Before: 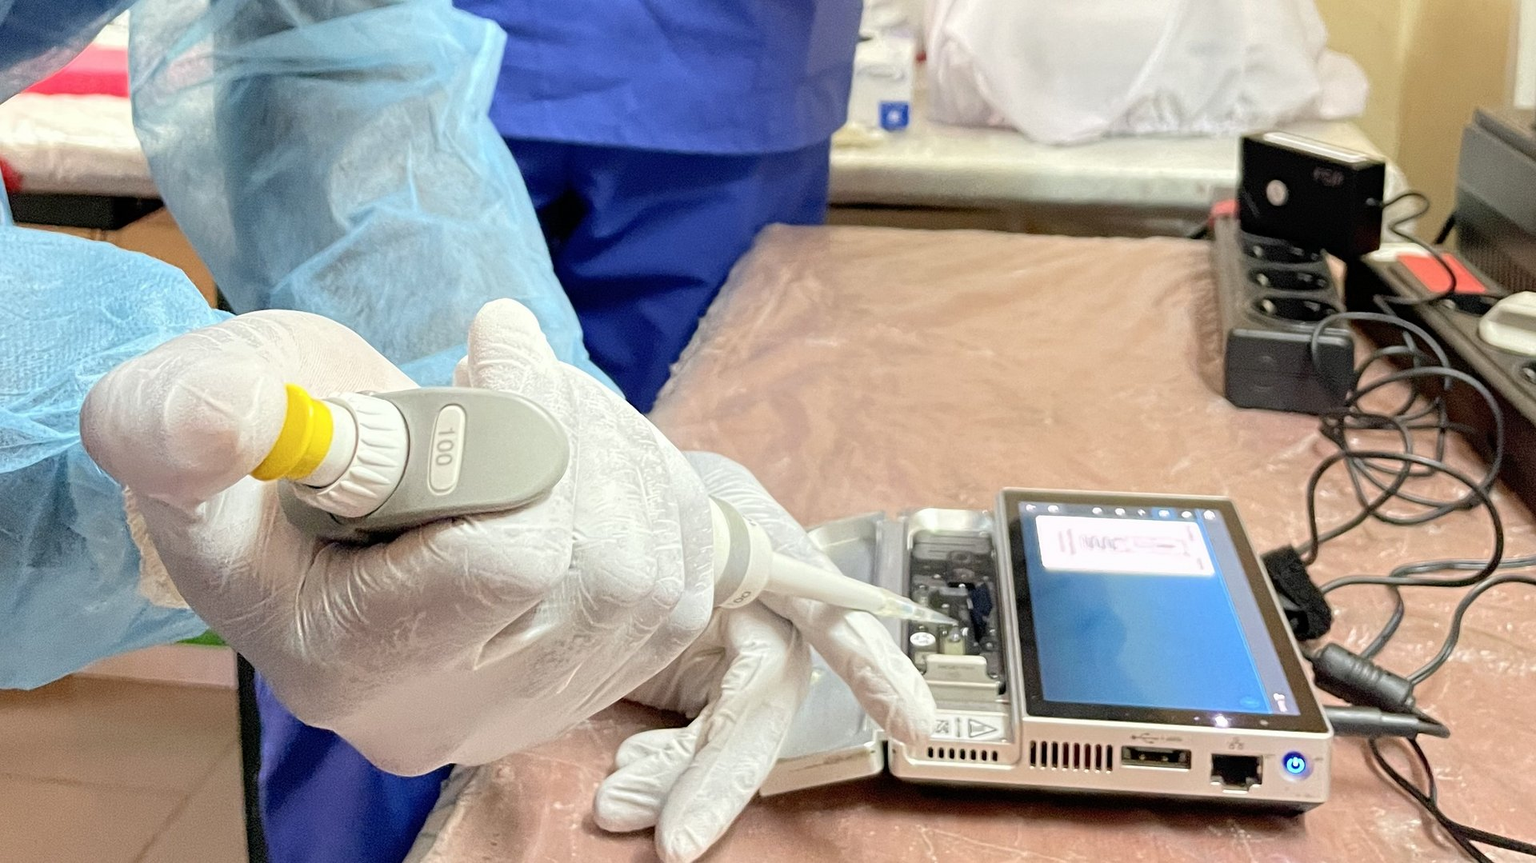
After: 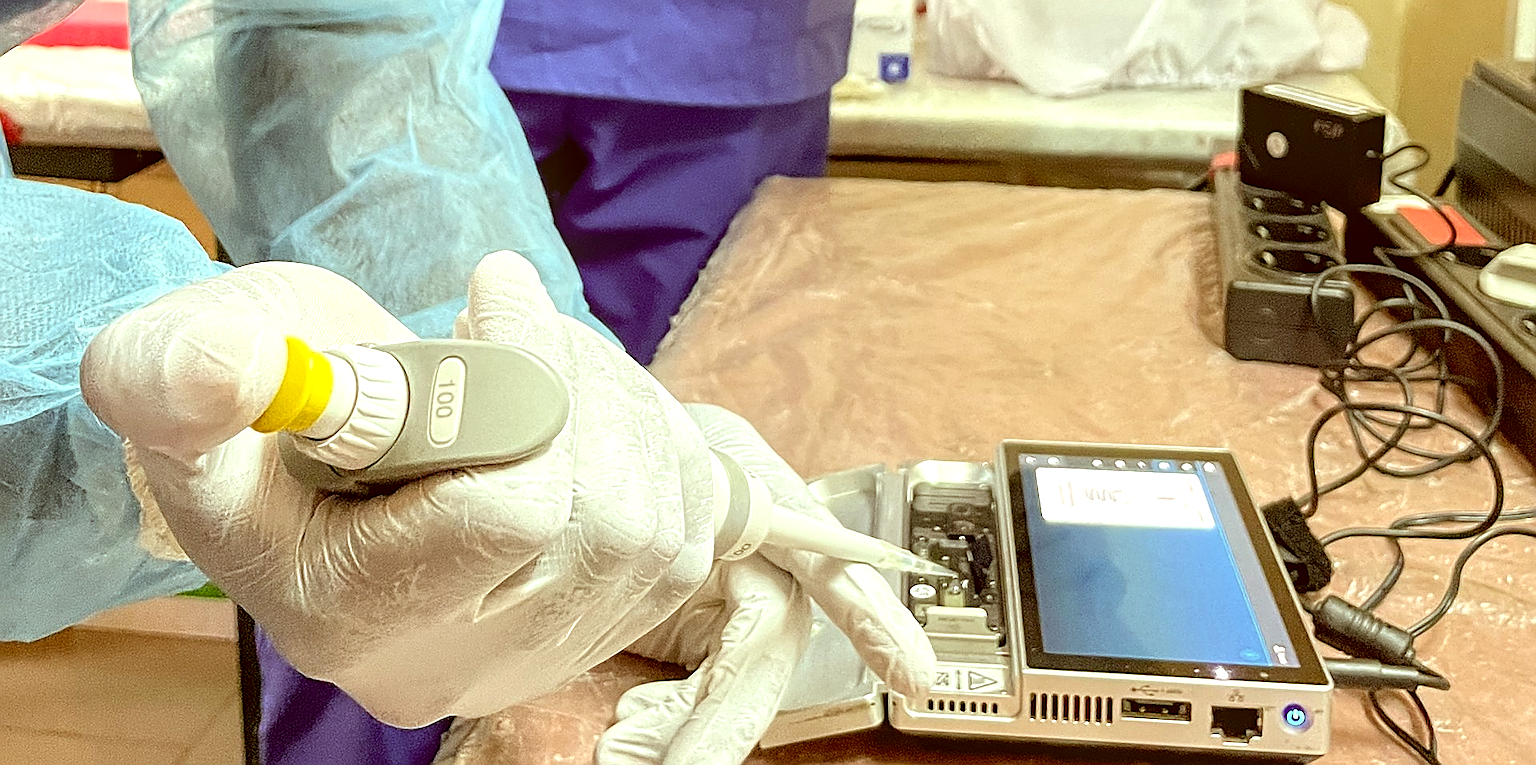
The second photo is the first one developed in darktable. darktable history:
exposure: black level correction 0, exposure 0.3 EV, compensate highlight preservation false
sharpen: radius 1.4, amount 1.25, threshold 0.7
color correction: highlights a* -5.94, highlights b* 9.48, shadows a* 10.12, shadows b* 23.94
local contrast: on, module defaults
crop and rotate: top 5.609%, bottom 5.609%
